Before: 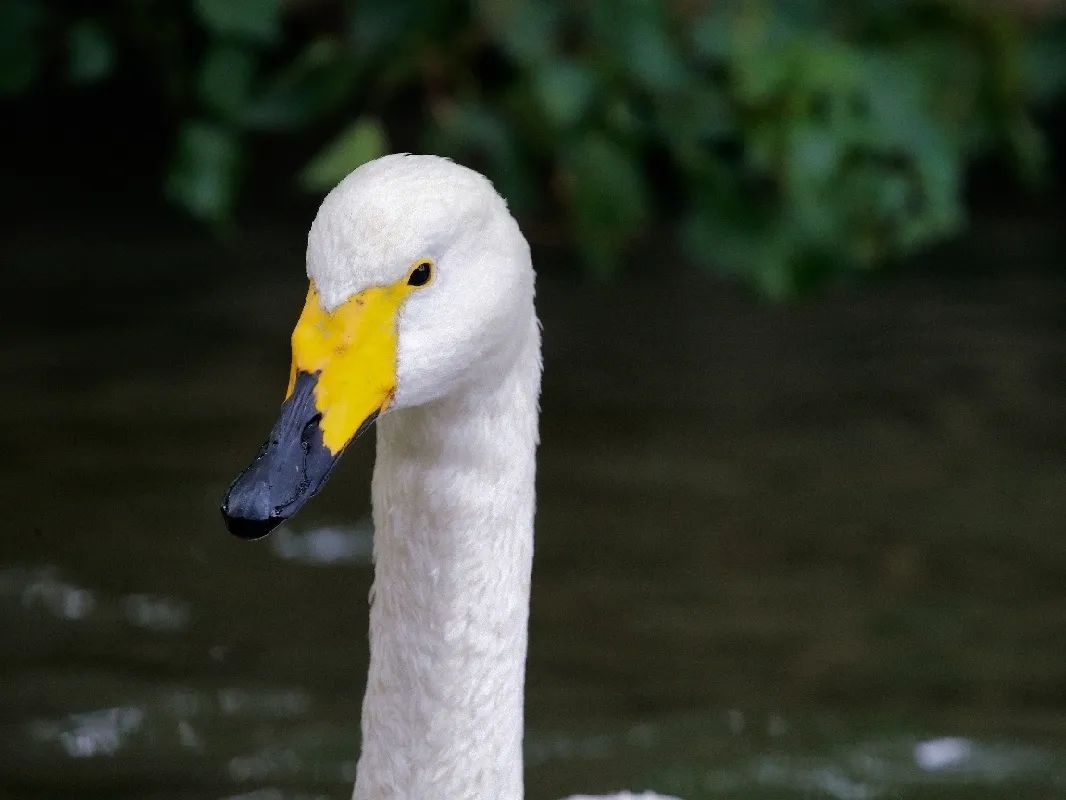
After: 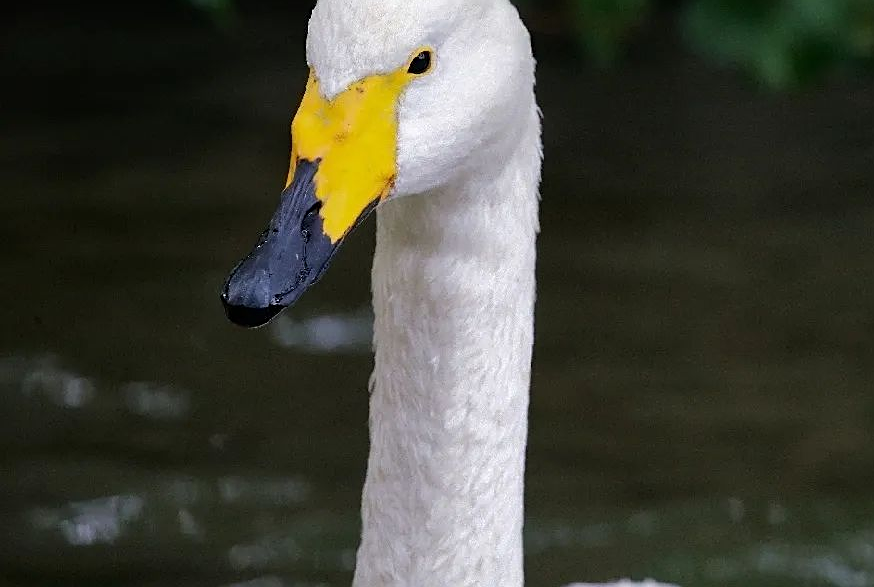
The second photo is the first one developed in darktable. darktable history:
crop: top 26.531%, right 17.959%
sharpen: on, module defaults
